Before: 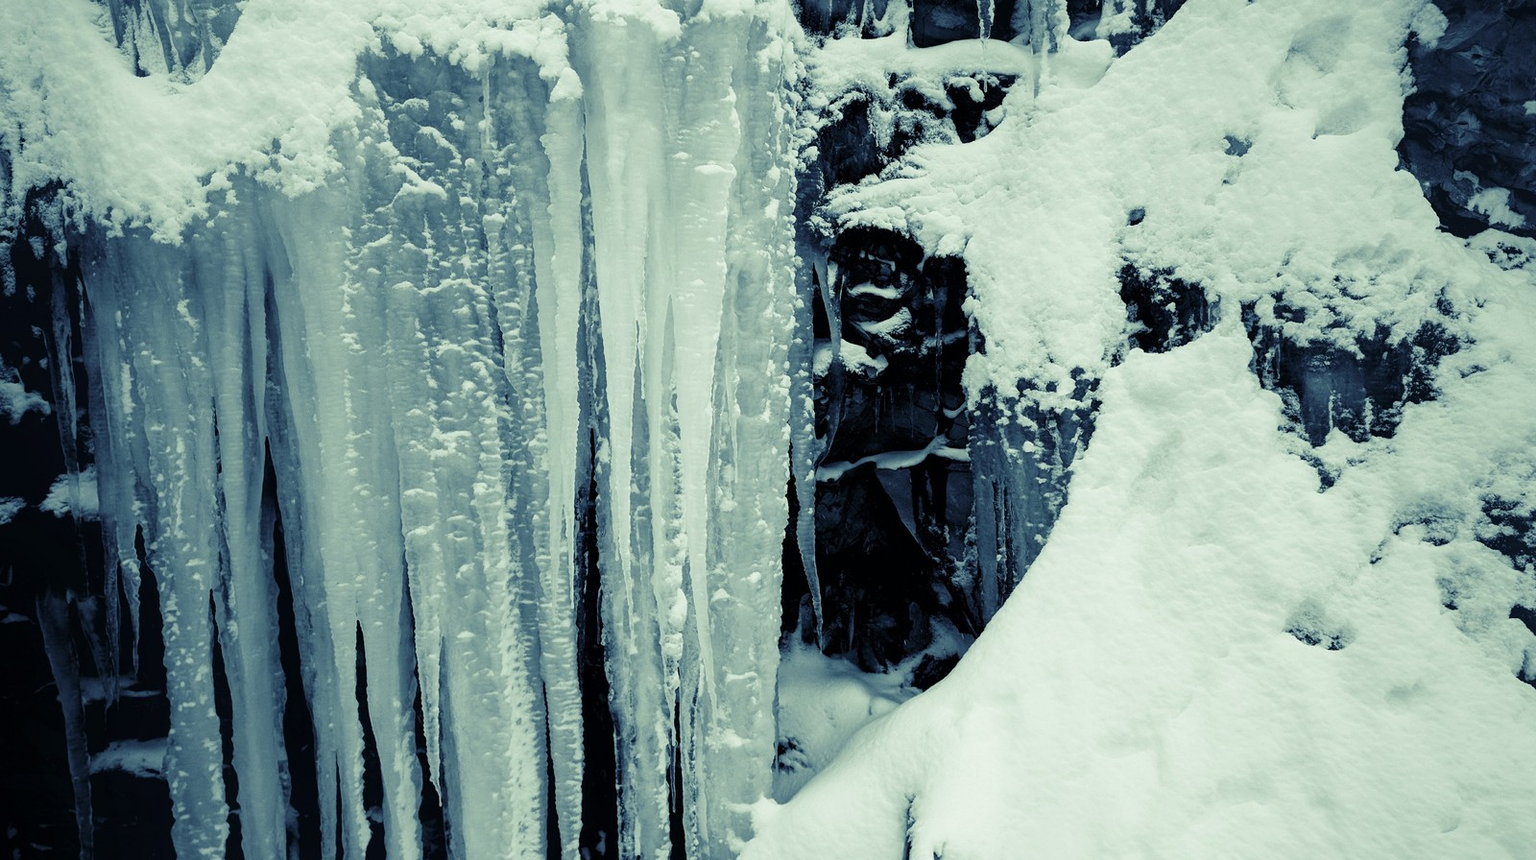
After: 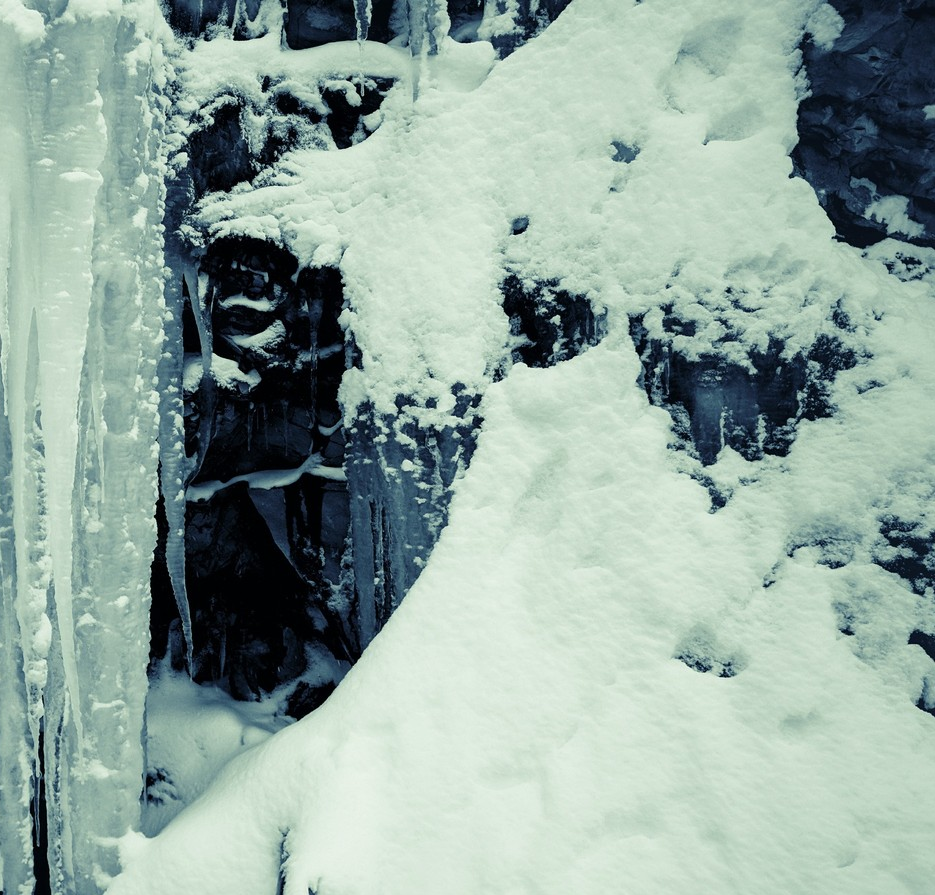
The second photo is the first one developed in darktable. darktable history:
crop: left 41.508%
